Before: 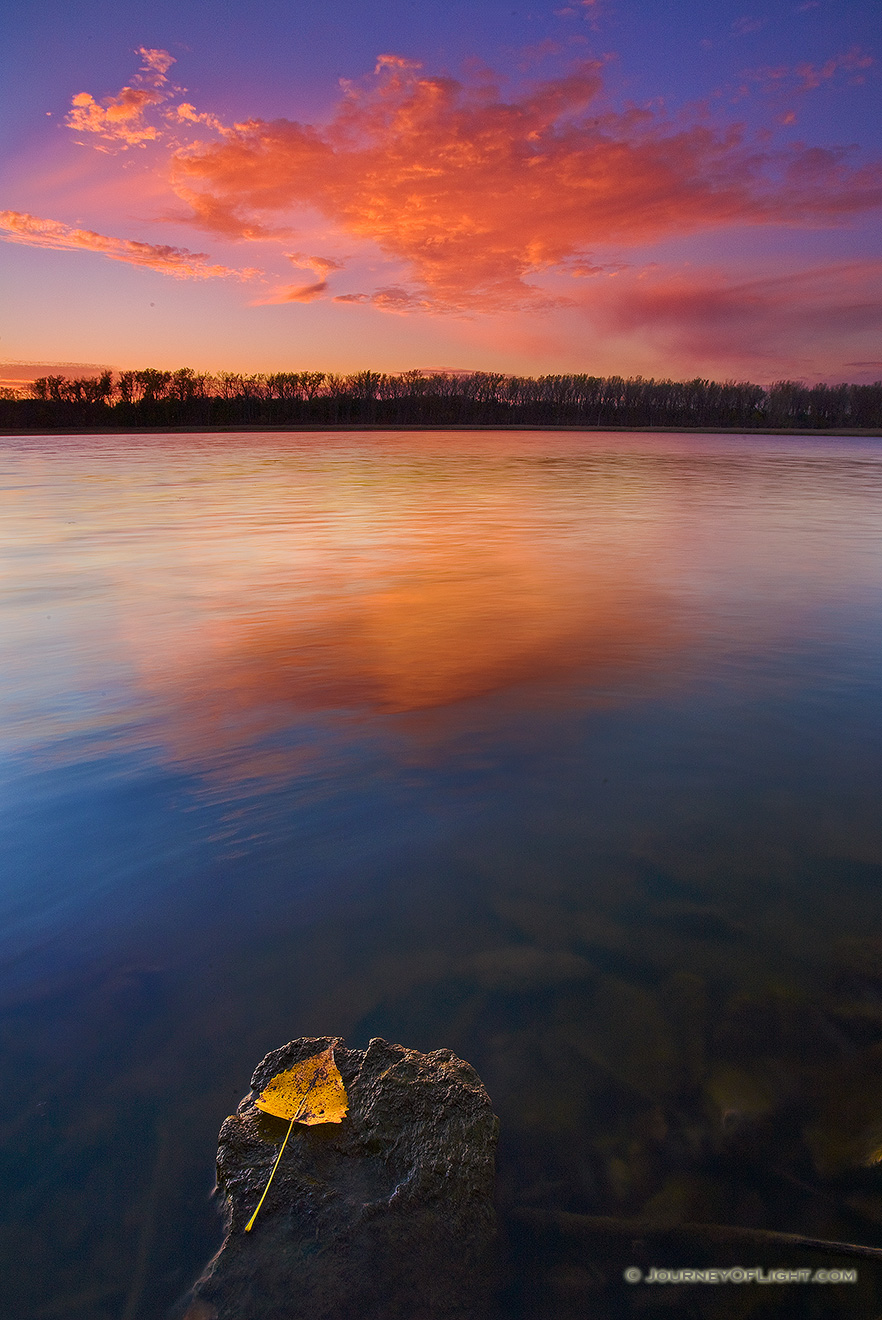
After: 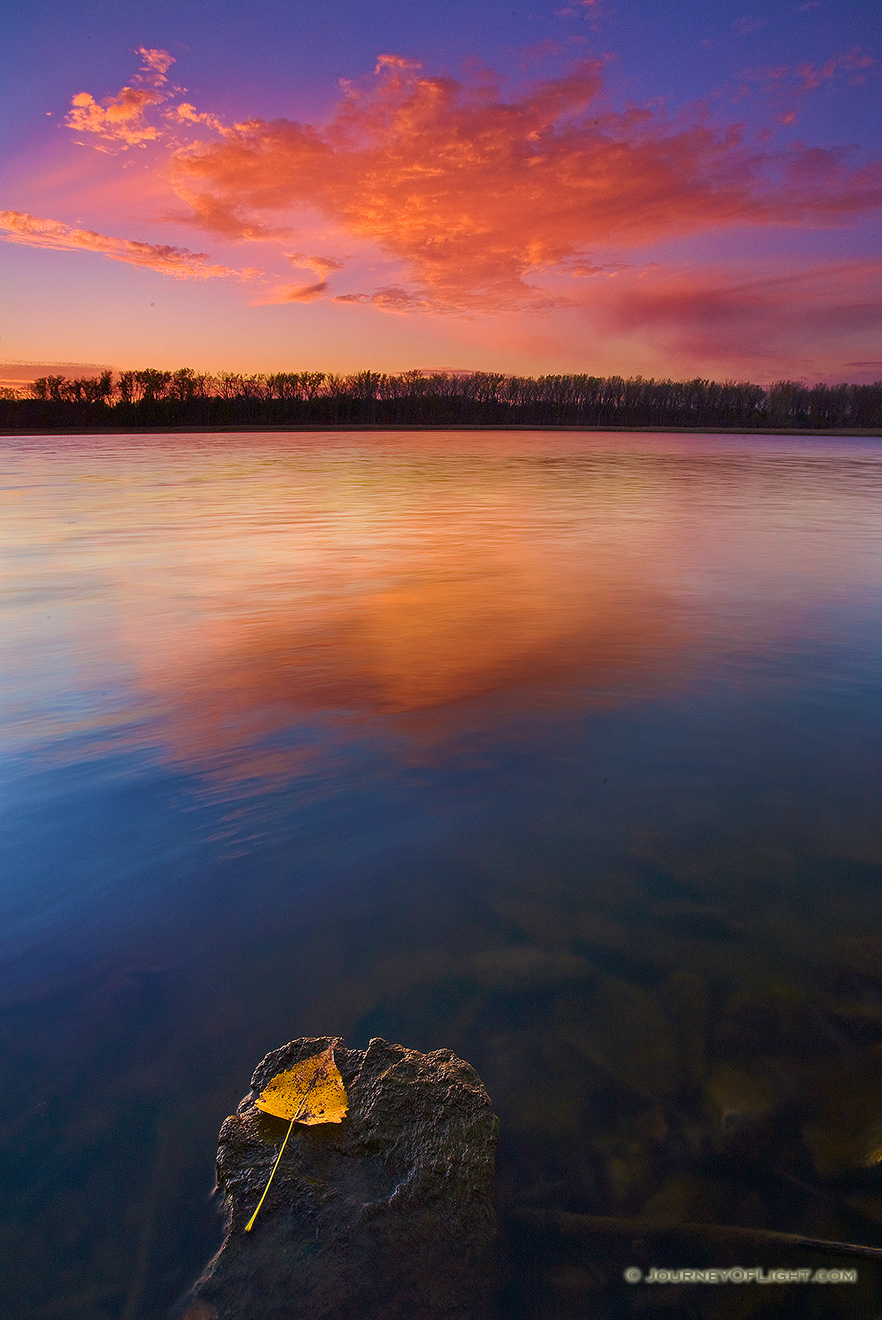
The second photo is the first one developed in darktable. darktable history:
velvia: strength 21.61%
